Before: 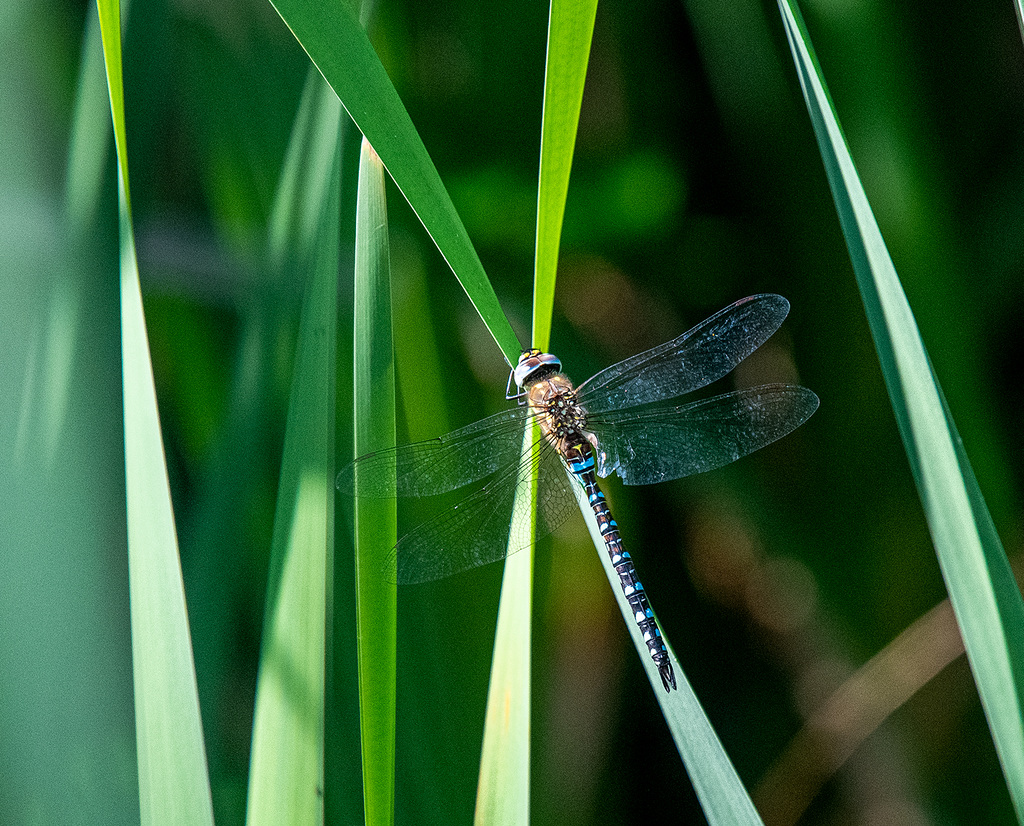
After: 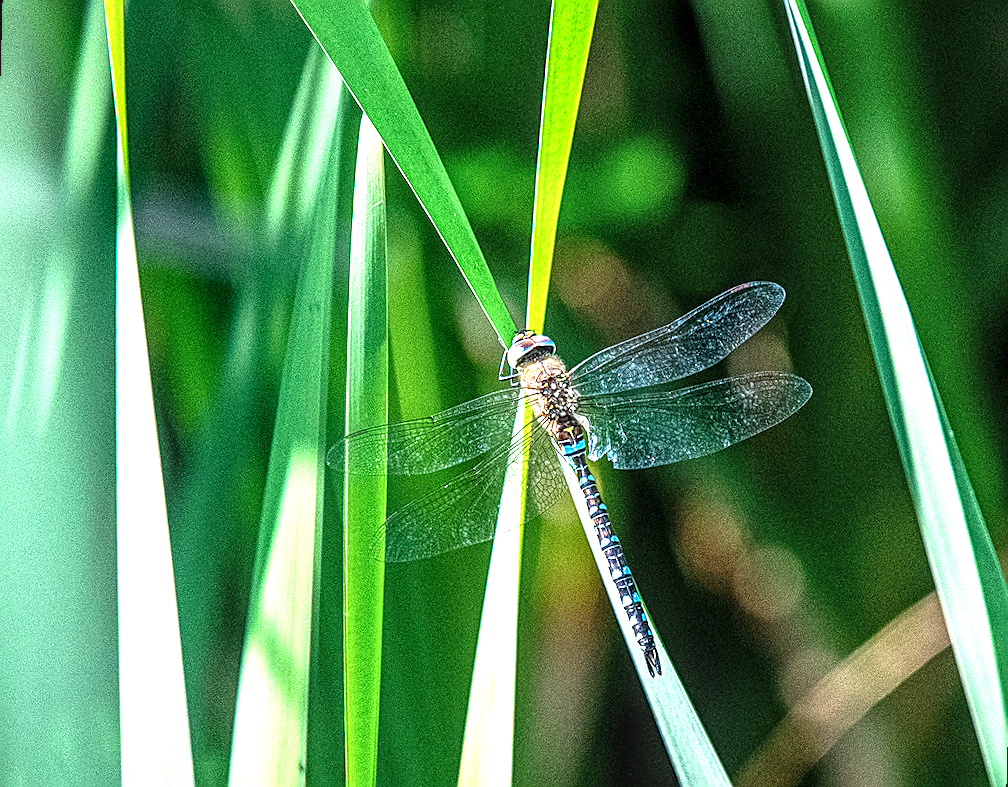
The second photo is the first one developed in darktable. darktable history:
exposure: black level correction -0.002, exposure 1.35 EV, compensate highlight preservation false
rotate and perspective: rotation 1.57°, crop left 0.018, crop right 0.982, crop top 0.039, crop bottom 0.961
sharpen: on, module defaults
local contrast: highlights 25%, detail 150%
